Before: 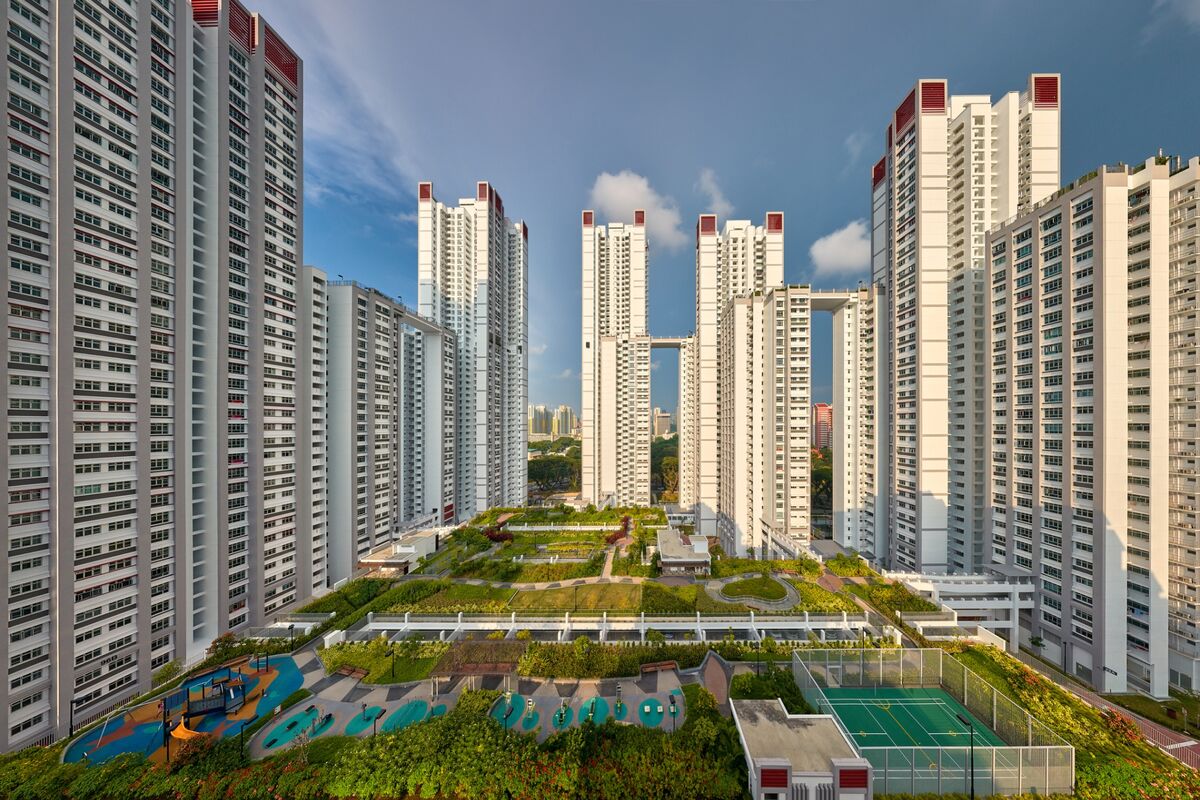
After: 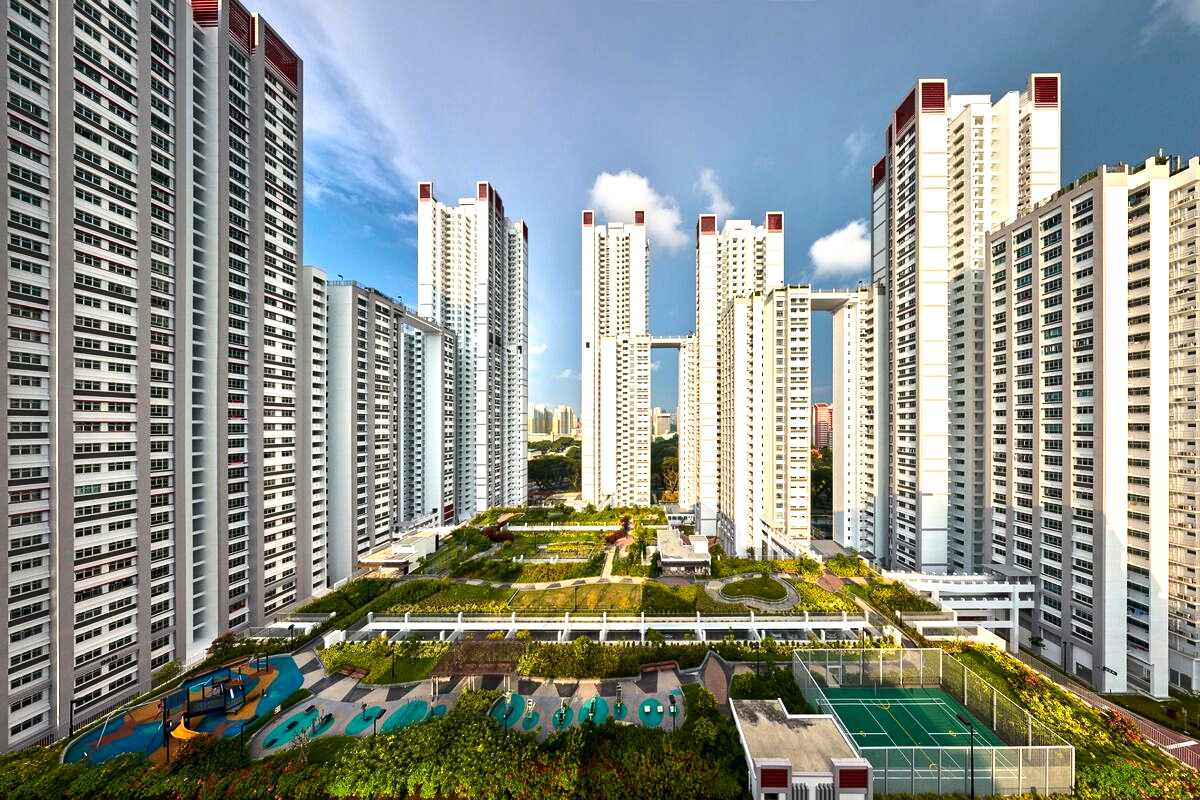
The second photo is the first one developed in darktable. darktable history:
contrast brightness saturation: contrast 0.037, saturation 0.075
tone equalizer: -8 EV -1.07 EV, -7 EV -0.976 EV, -6 EV -0.89 EV, -5 EV -0.584 EV, -3 EV 0.55 EV, -2 EV 0.853 EV, -1 EV 1.01 EV, +0 EV 1.08 EV, edges refinement/feathering 500, mask exposure compensation -1.57 EV, preserve details no
